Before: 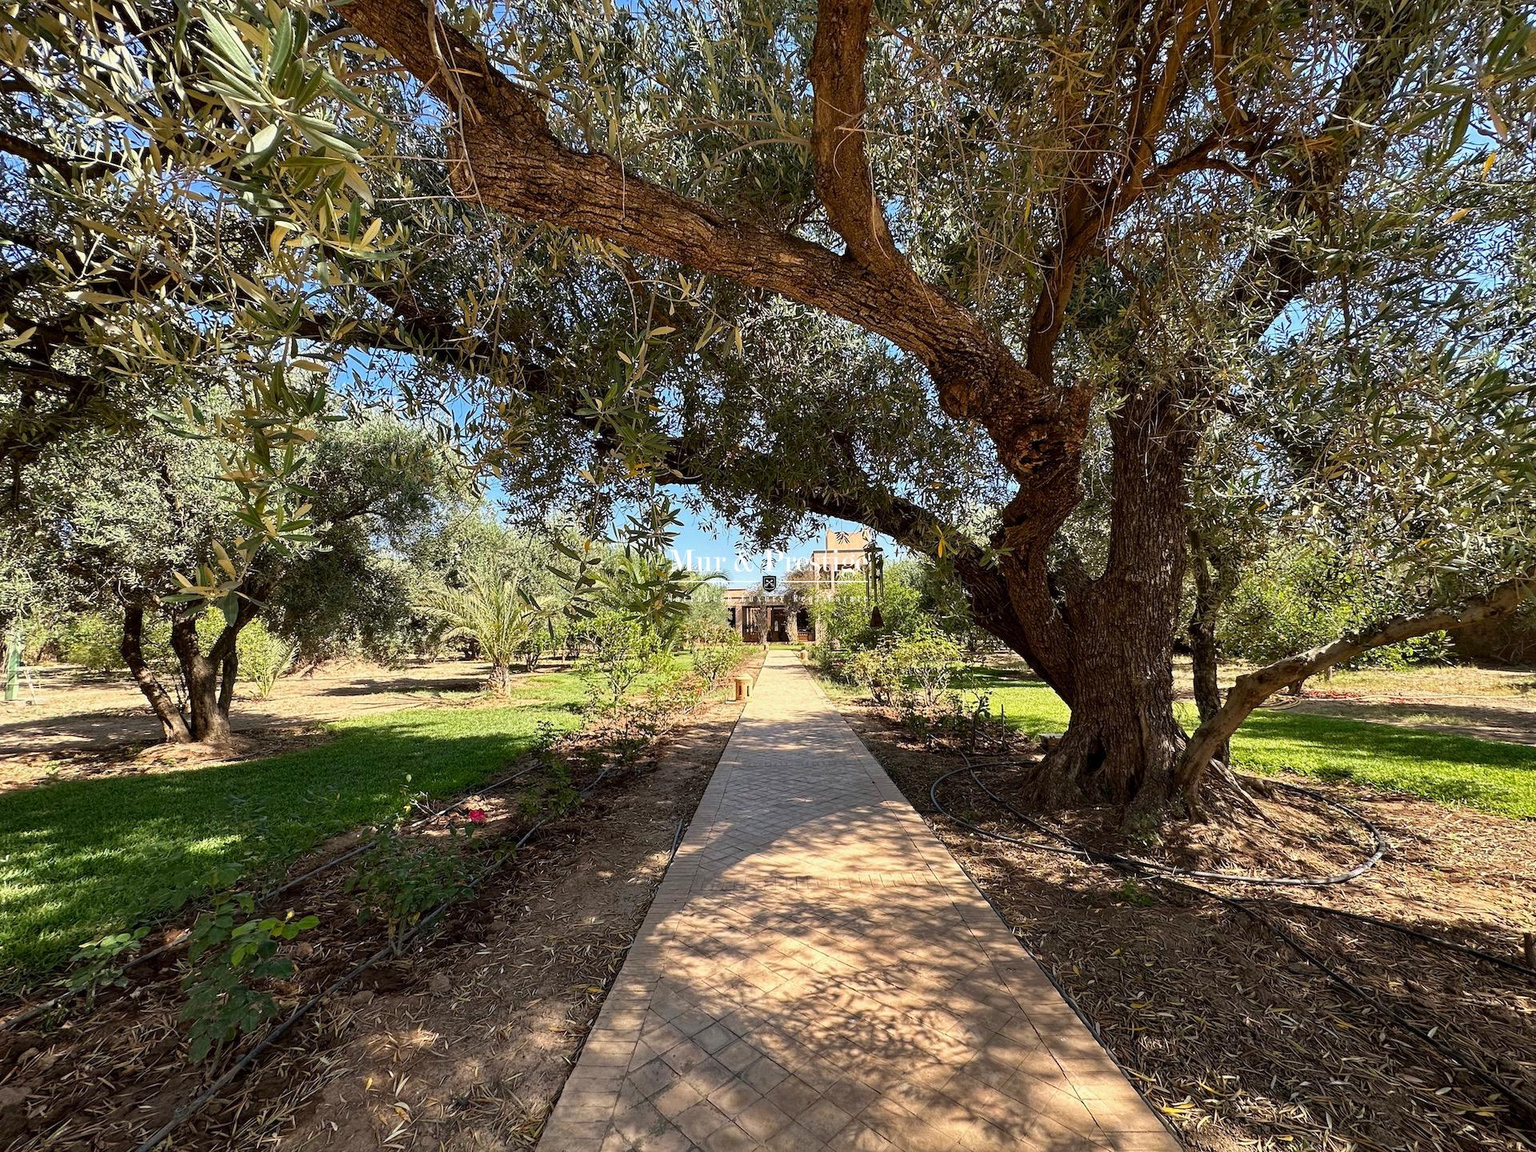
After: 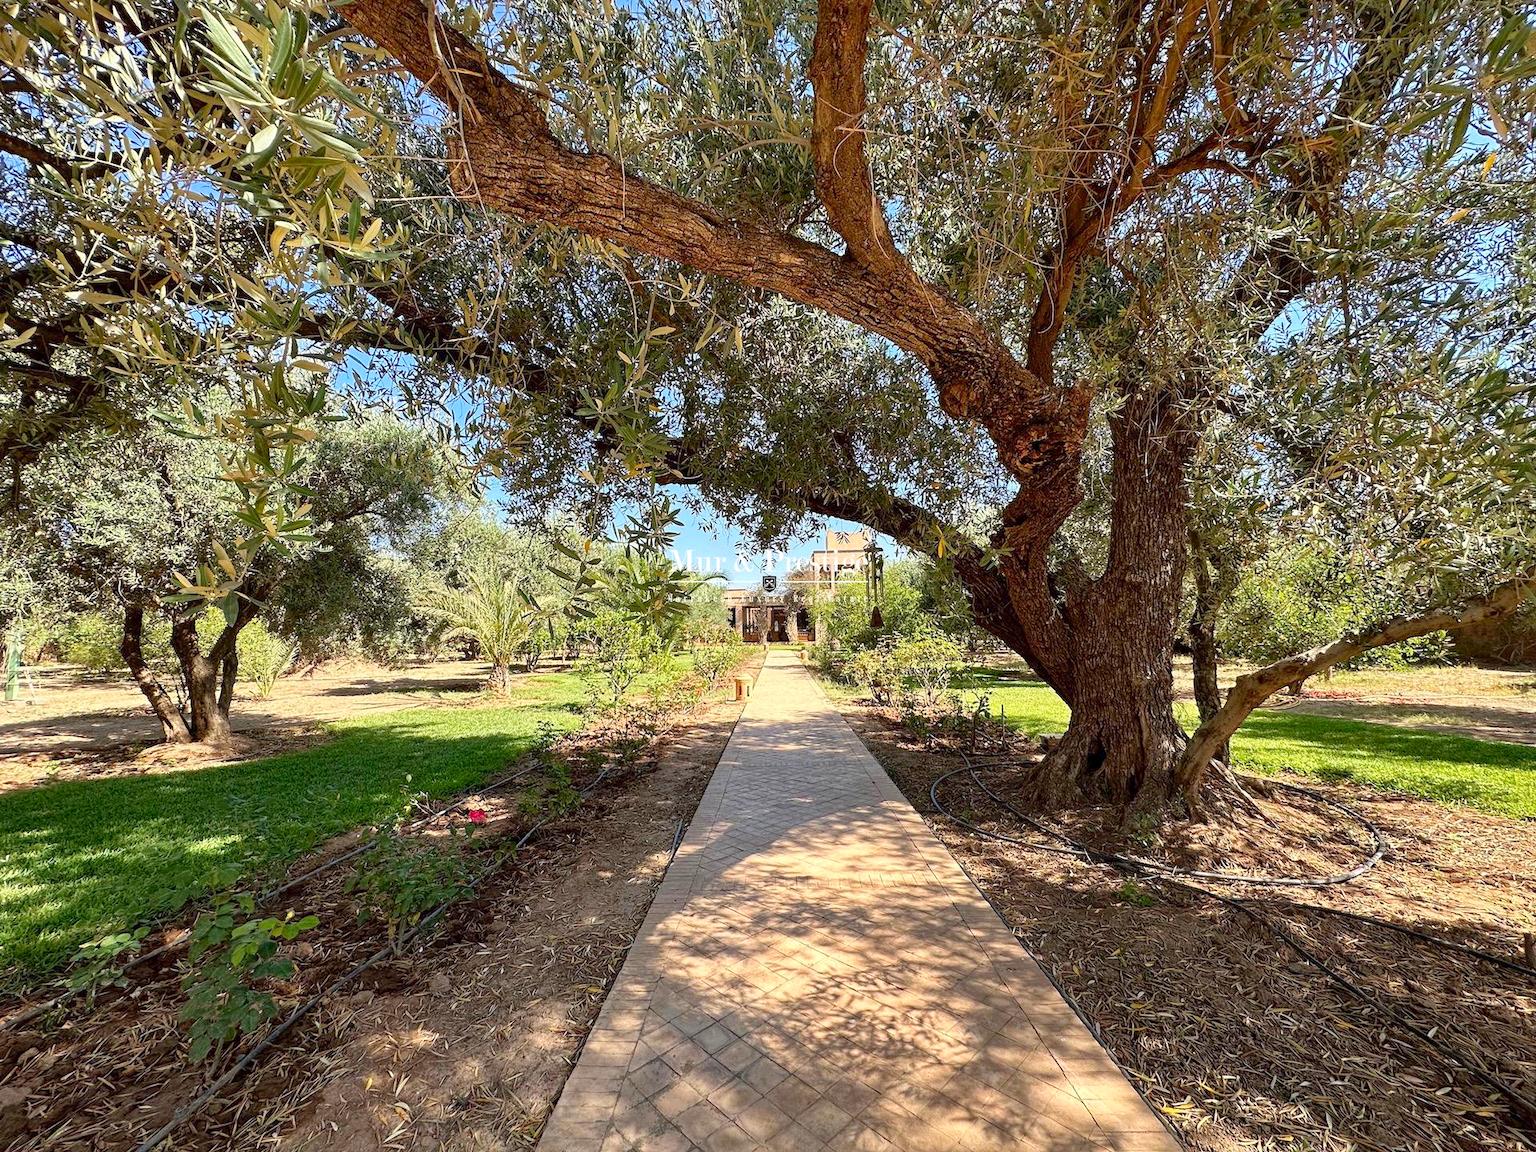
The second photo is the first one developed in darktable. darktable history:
local contrast: mode bilateral grid, contrast 20, coarseness 50, detail 119%, midtone range 0.2
levels: levels [0, 0.445, 1]
